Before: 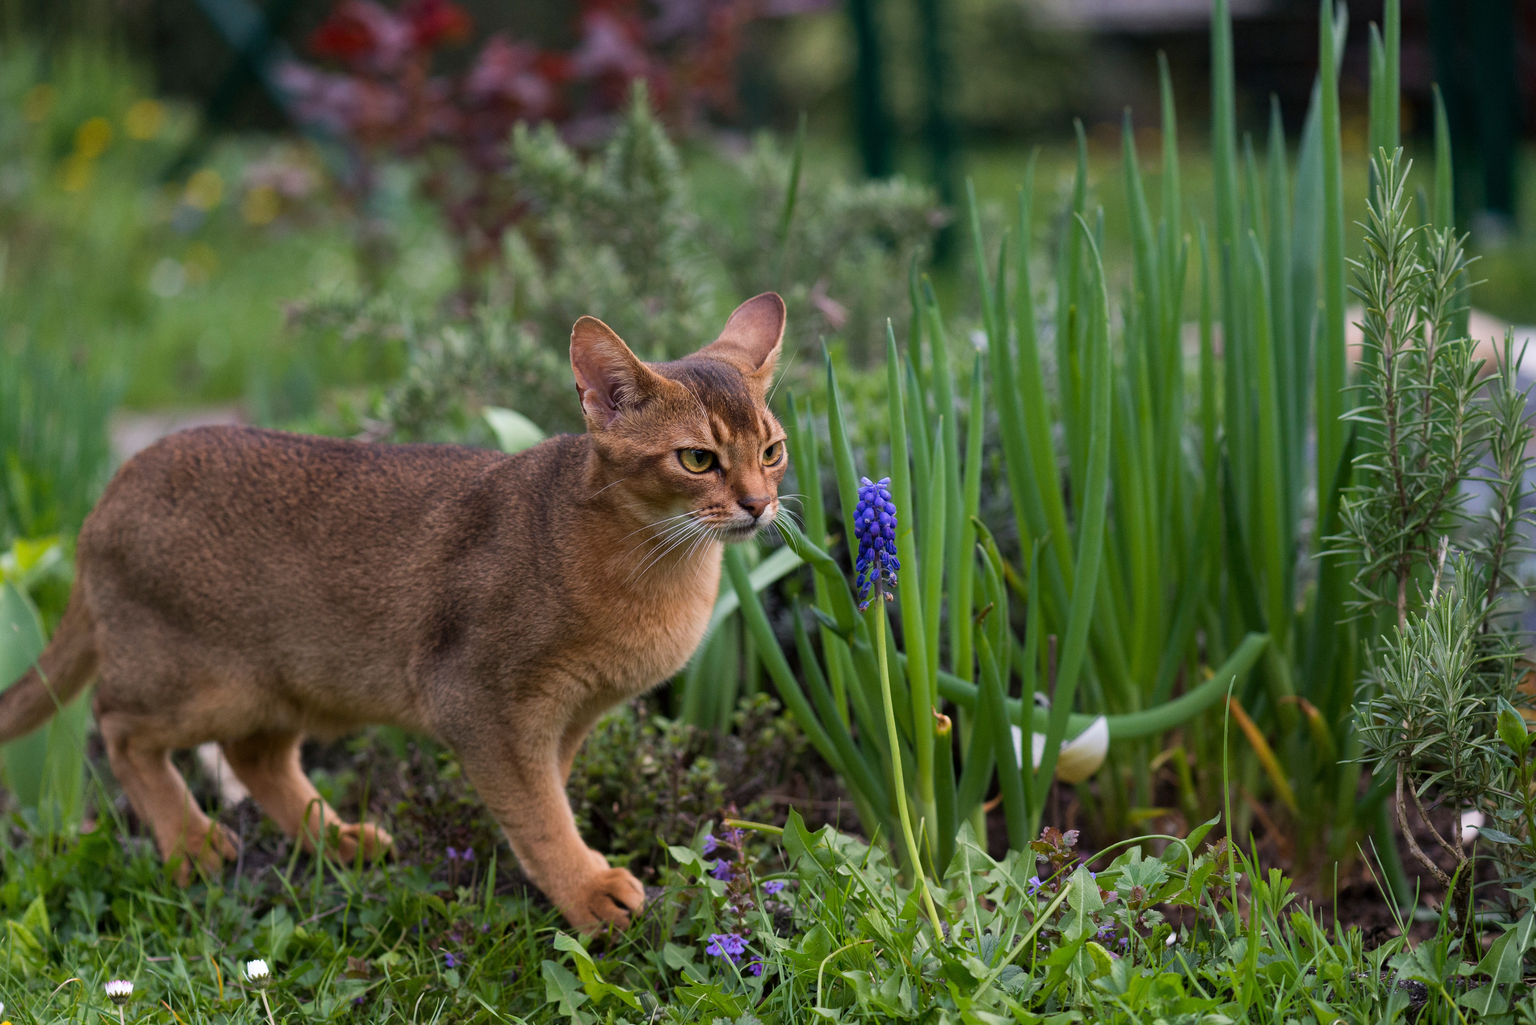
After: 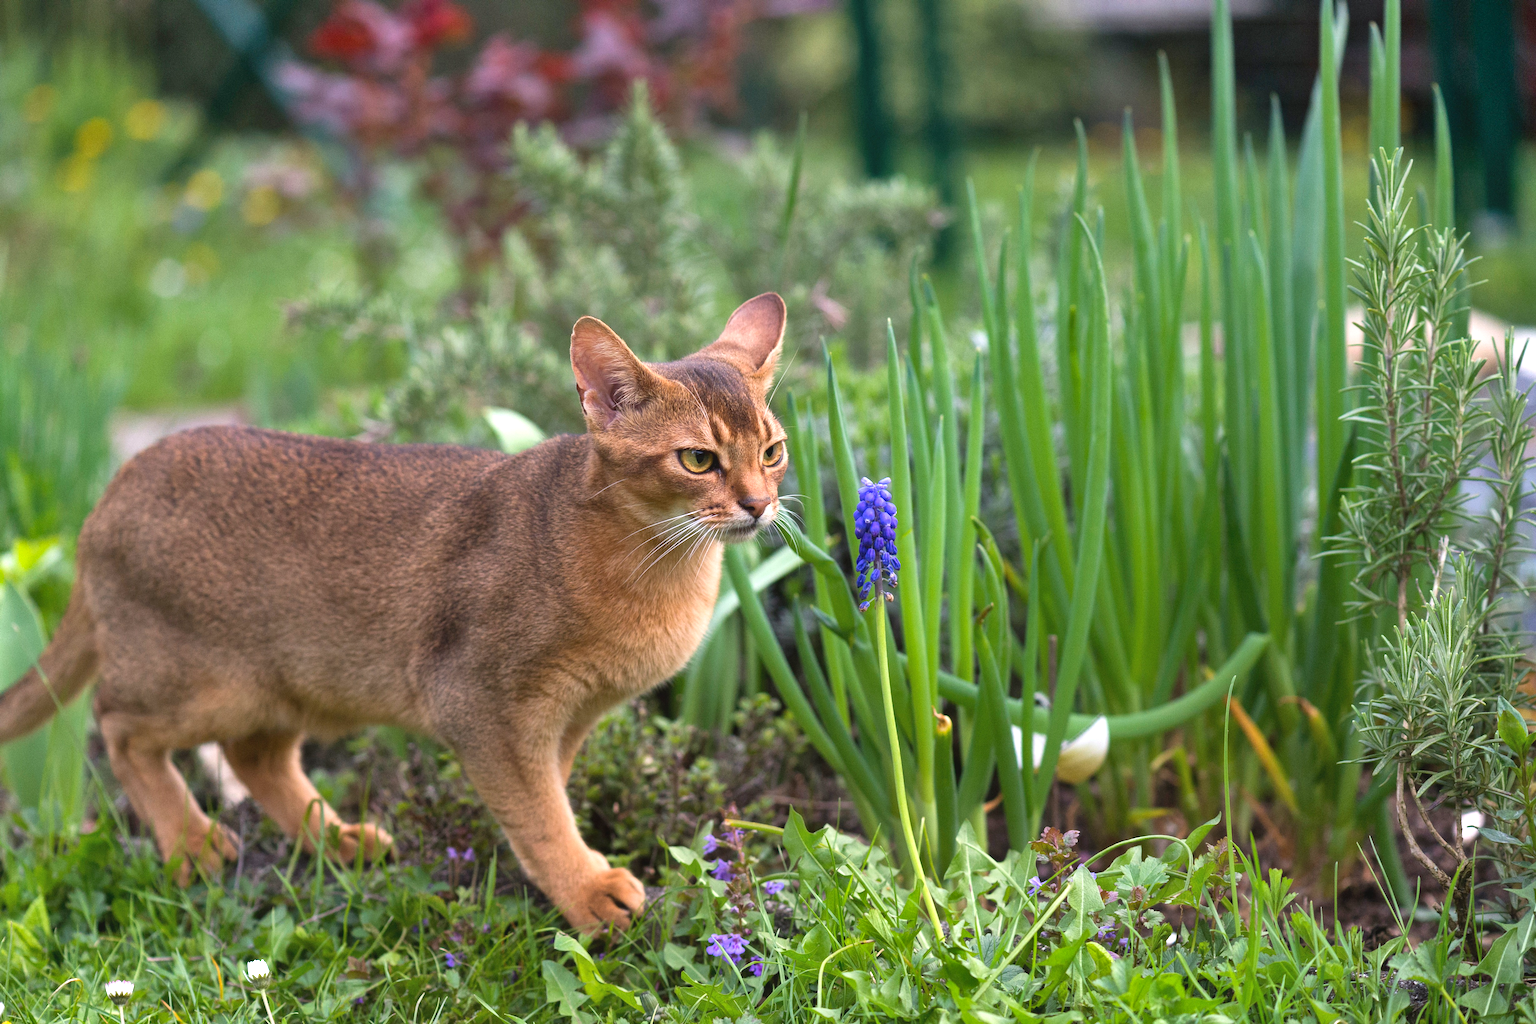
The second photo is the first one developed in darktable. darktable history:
contrast equalizer: octaves 7, y [[0.6 ×6], [0.55 ×6], [0 ×6], [0 ×6], [0 ×6]], mix -0.3
exposure: black level correction 0, exposure 1 EV, compensate exposure bias true, compensate highlight preservation false
shadows and highlights: white point adjustment 0.05, highlights color adjustment 55.9%, soften with gaussian
